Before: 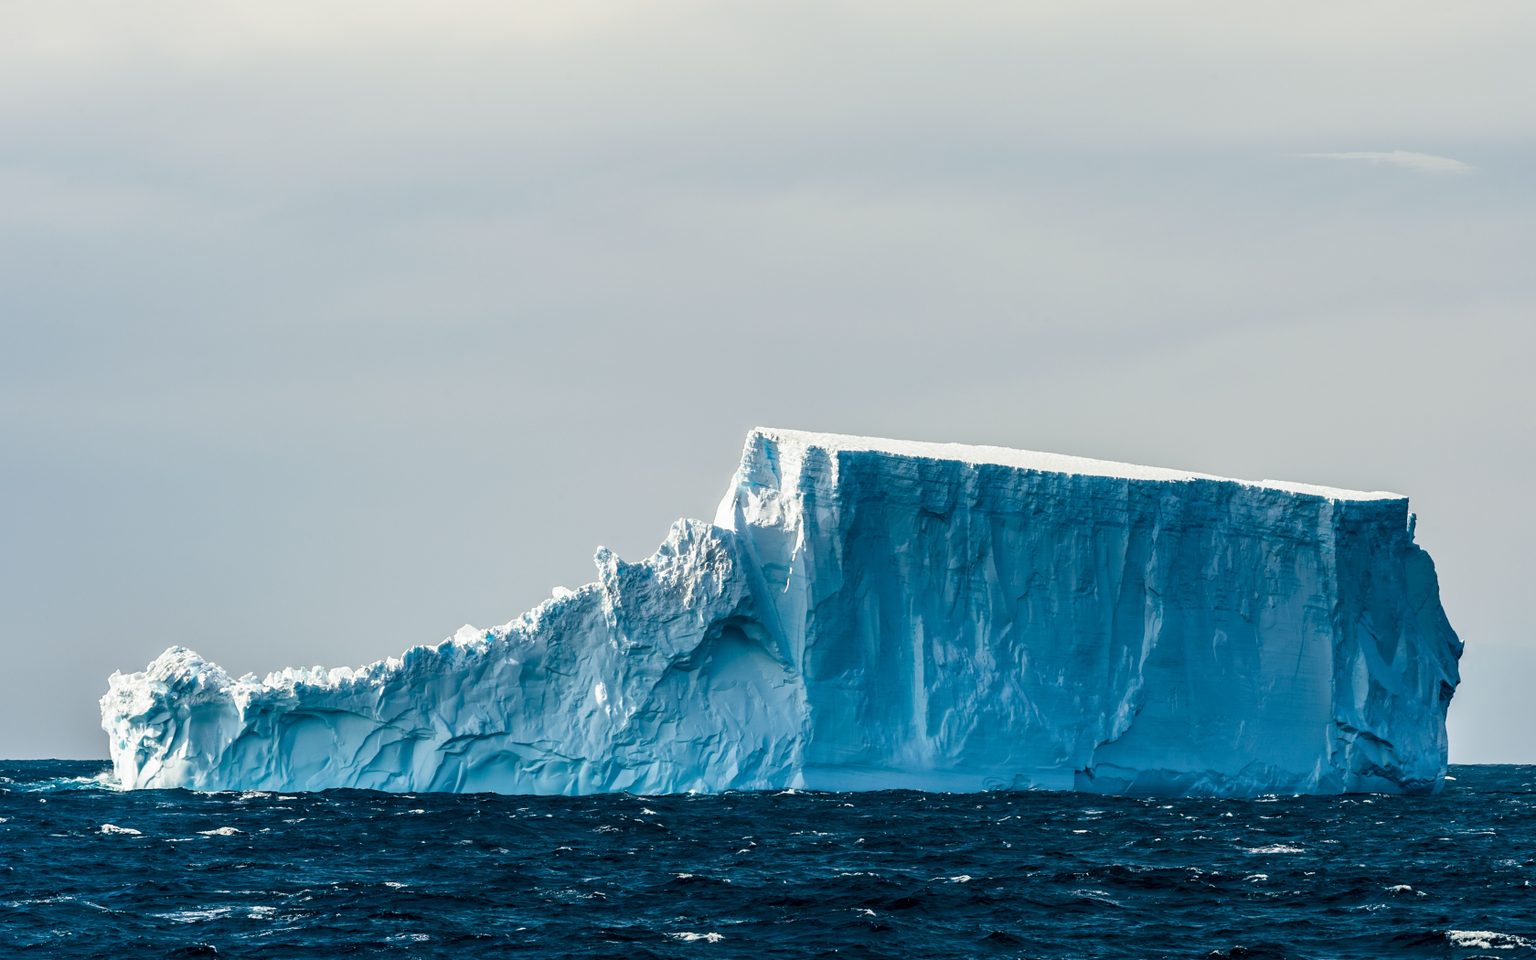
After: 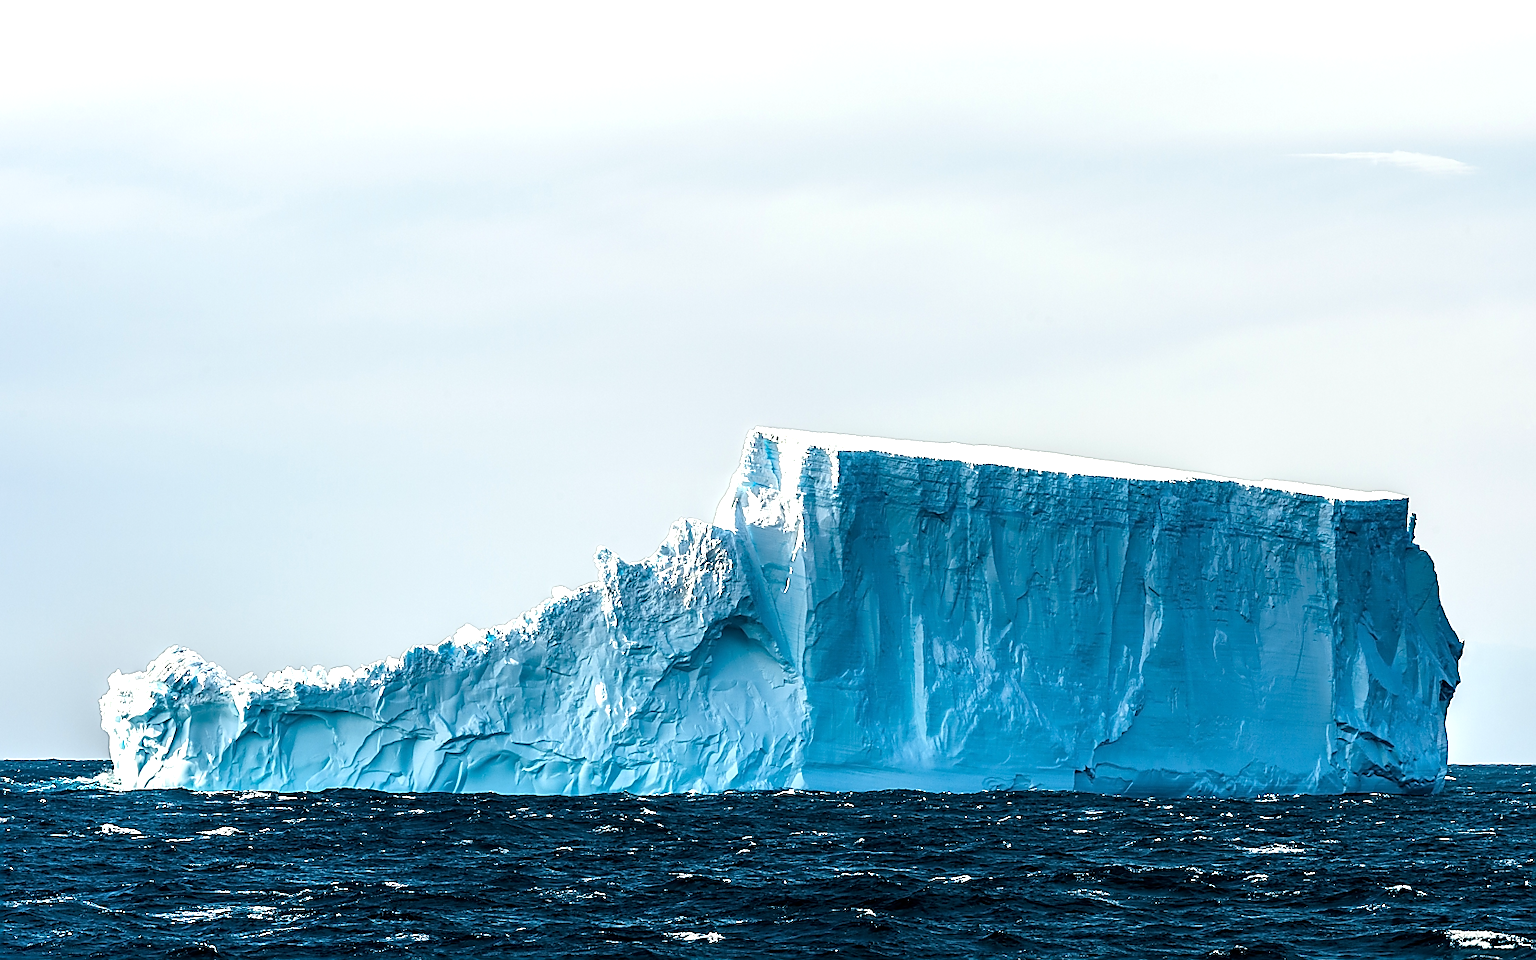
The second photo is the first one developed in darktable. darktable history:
tone equalizer: -8 EV -0.749 EV, -7 EV -0.729 EV, -6 EV -0.615 EV, -5 EV -0.411 EV, -3 EV 0.402 EV, -2 EV 0.6 EV, -1 EV 0.69 EV, +0 EV 0.741 EV
sharpen: radius 1.364, amount 1.238, threshold 0.83
